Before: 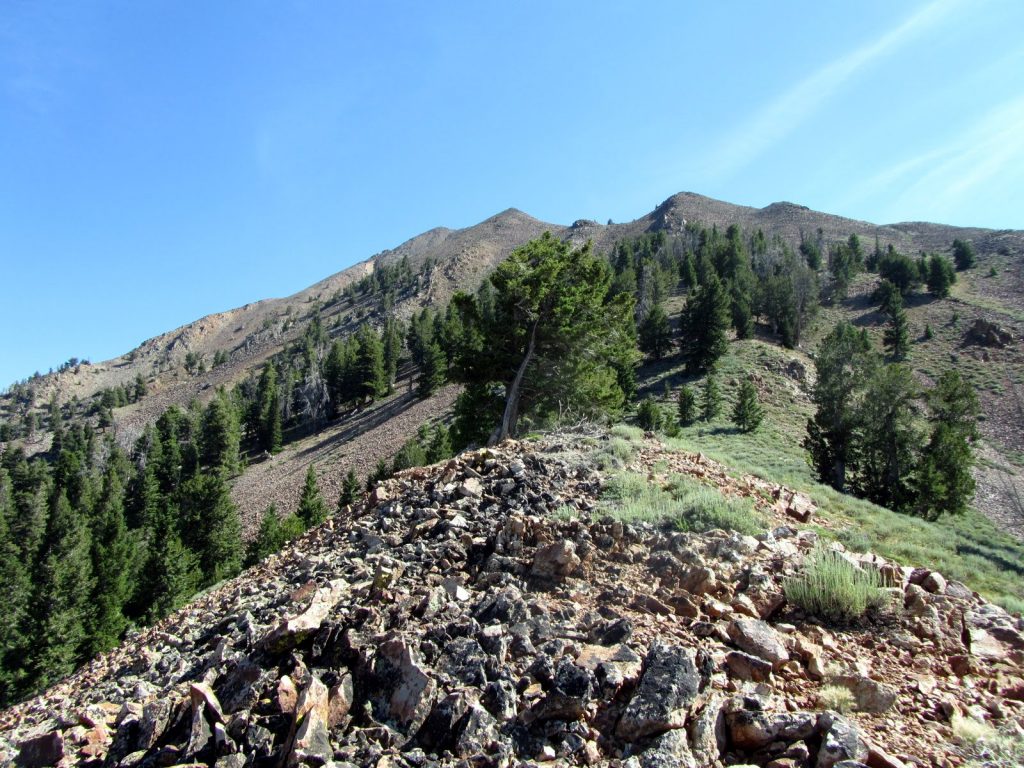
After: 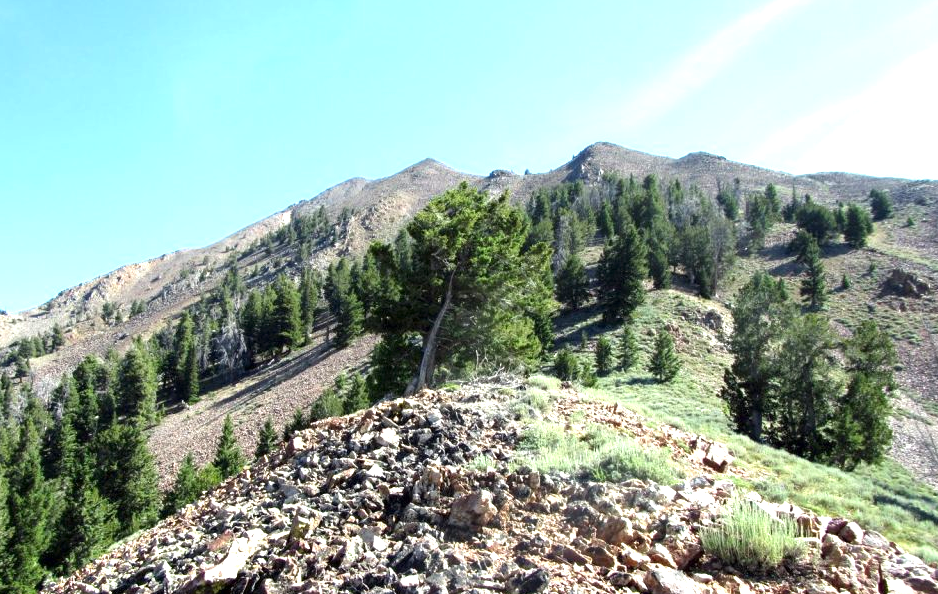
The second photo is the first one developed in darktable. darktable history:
exposure: exposure 1 EV, compensate highlight preservation false
crop: left 8.155%, top 6.611%, bottom 15.385%
